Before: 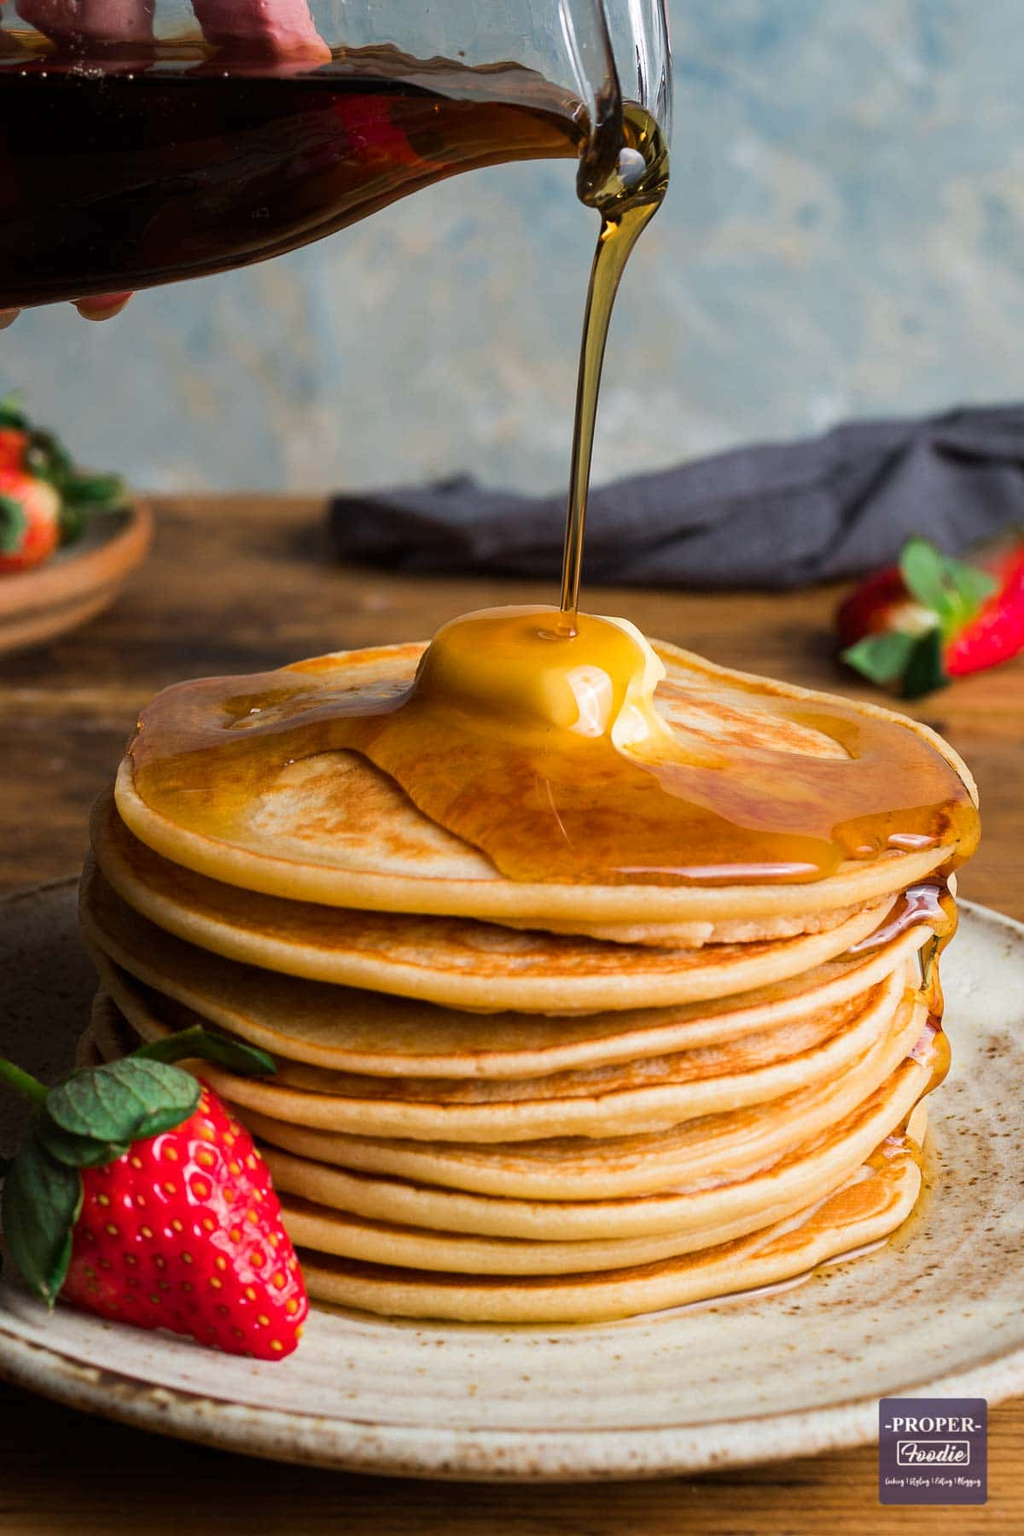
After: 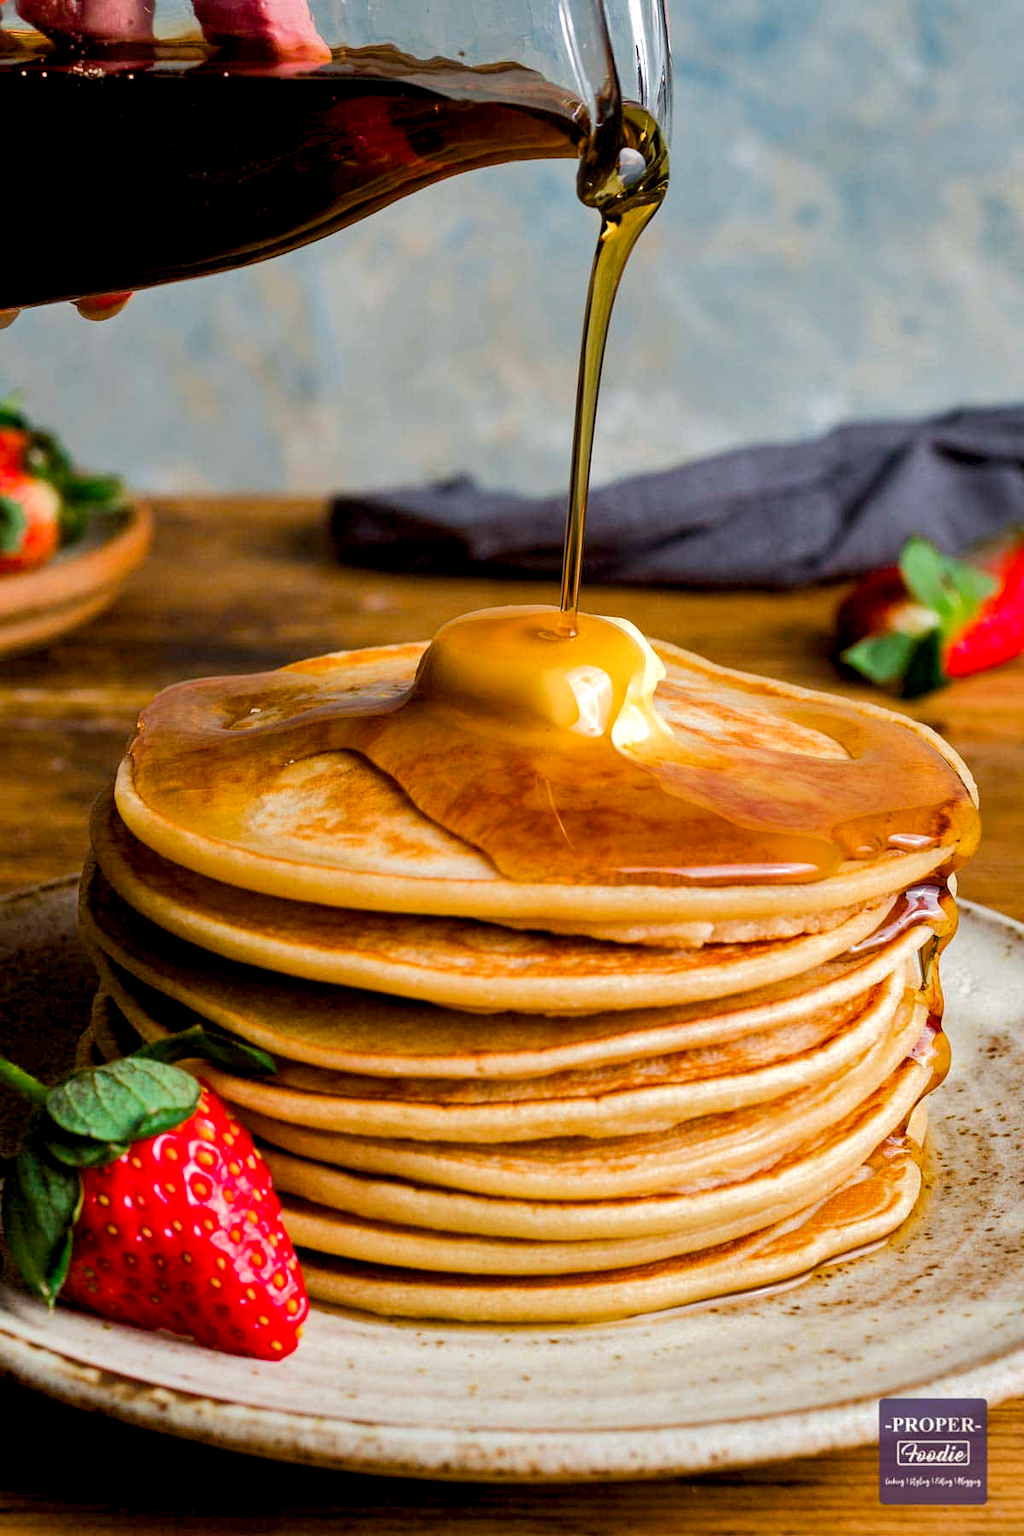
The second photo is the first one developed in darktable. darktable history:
local contrast: highlights 100%, shadows 101%, detail 119%, midtone range 0.2
shadows and highlights: low approximation 0.01, soften with gaussian
color zones: curves: ch1 [(0, 0.469) (0.001, 0.469) (0.12, 0.446) (0.248, 0.469) (0.5, 0.5) (0.748, 0.5) (0.999, 0.469) (1, 0.469)], mix -136.1%
base curve: curves: ch0 [(0, 0) (0.235, 0.266) (0.503, 0.496) (0.786, 0.72) (1, 1)]
color balance rgb: highlights gain › luminance 14.515%, global offset › luminance -0.515%, perceptual saturation grading › global saturation 20%, perceptual saturation grading › highlights -25.052%, perceptual saturation grading › shadows 25.953%
